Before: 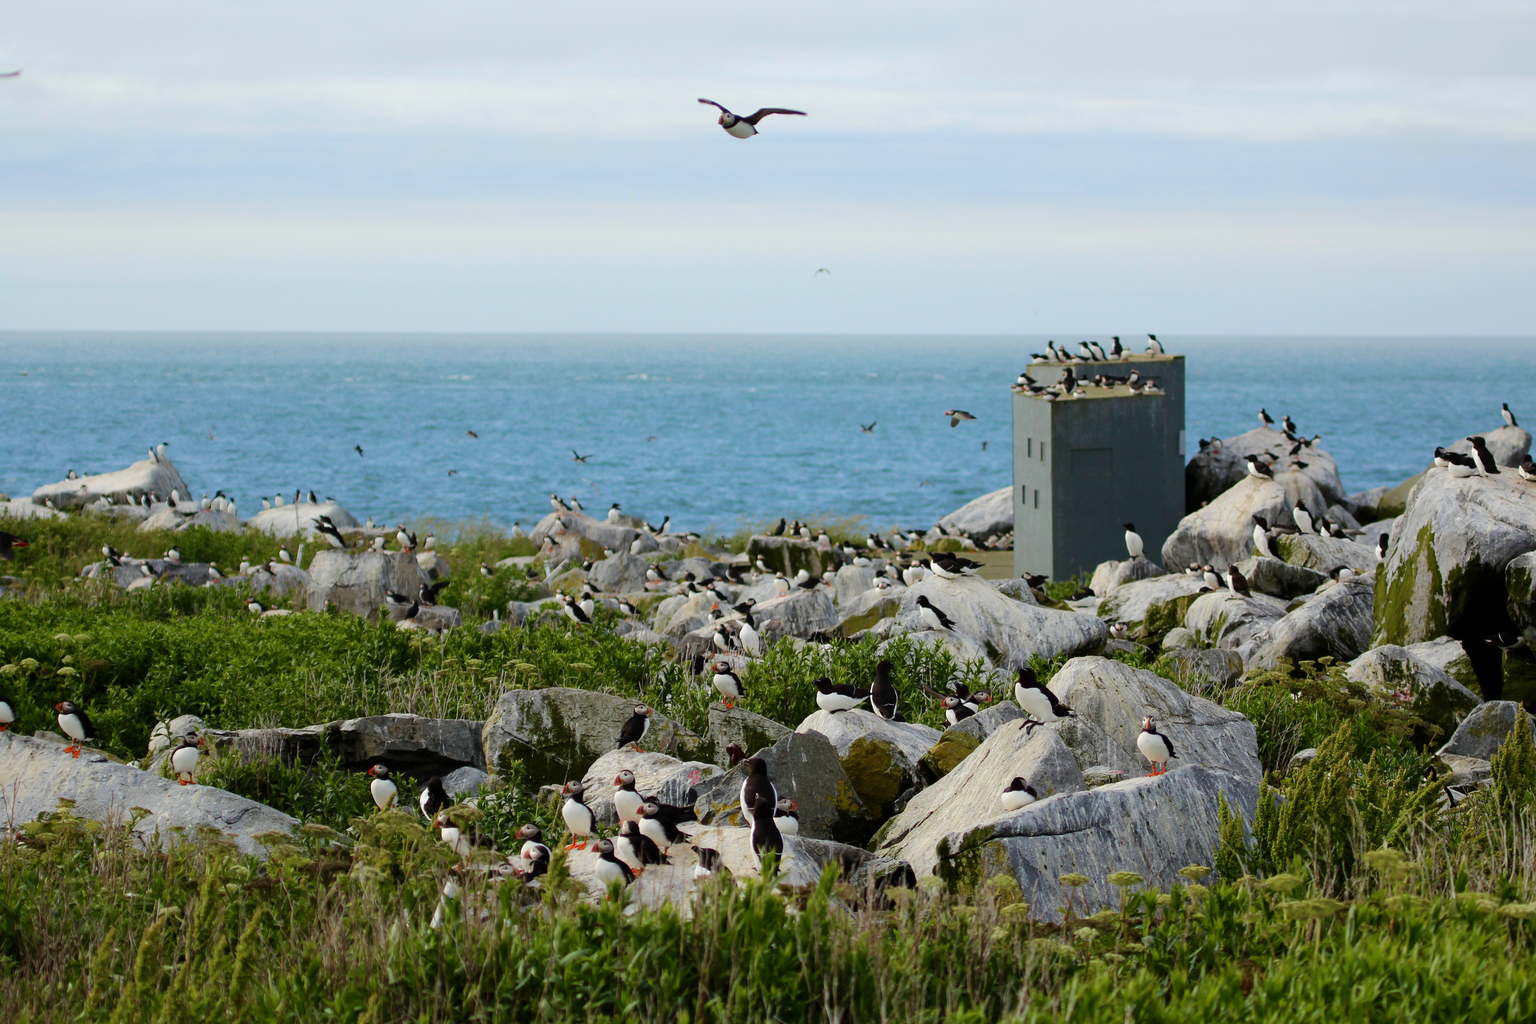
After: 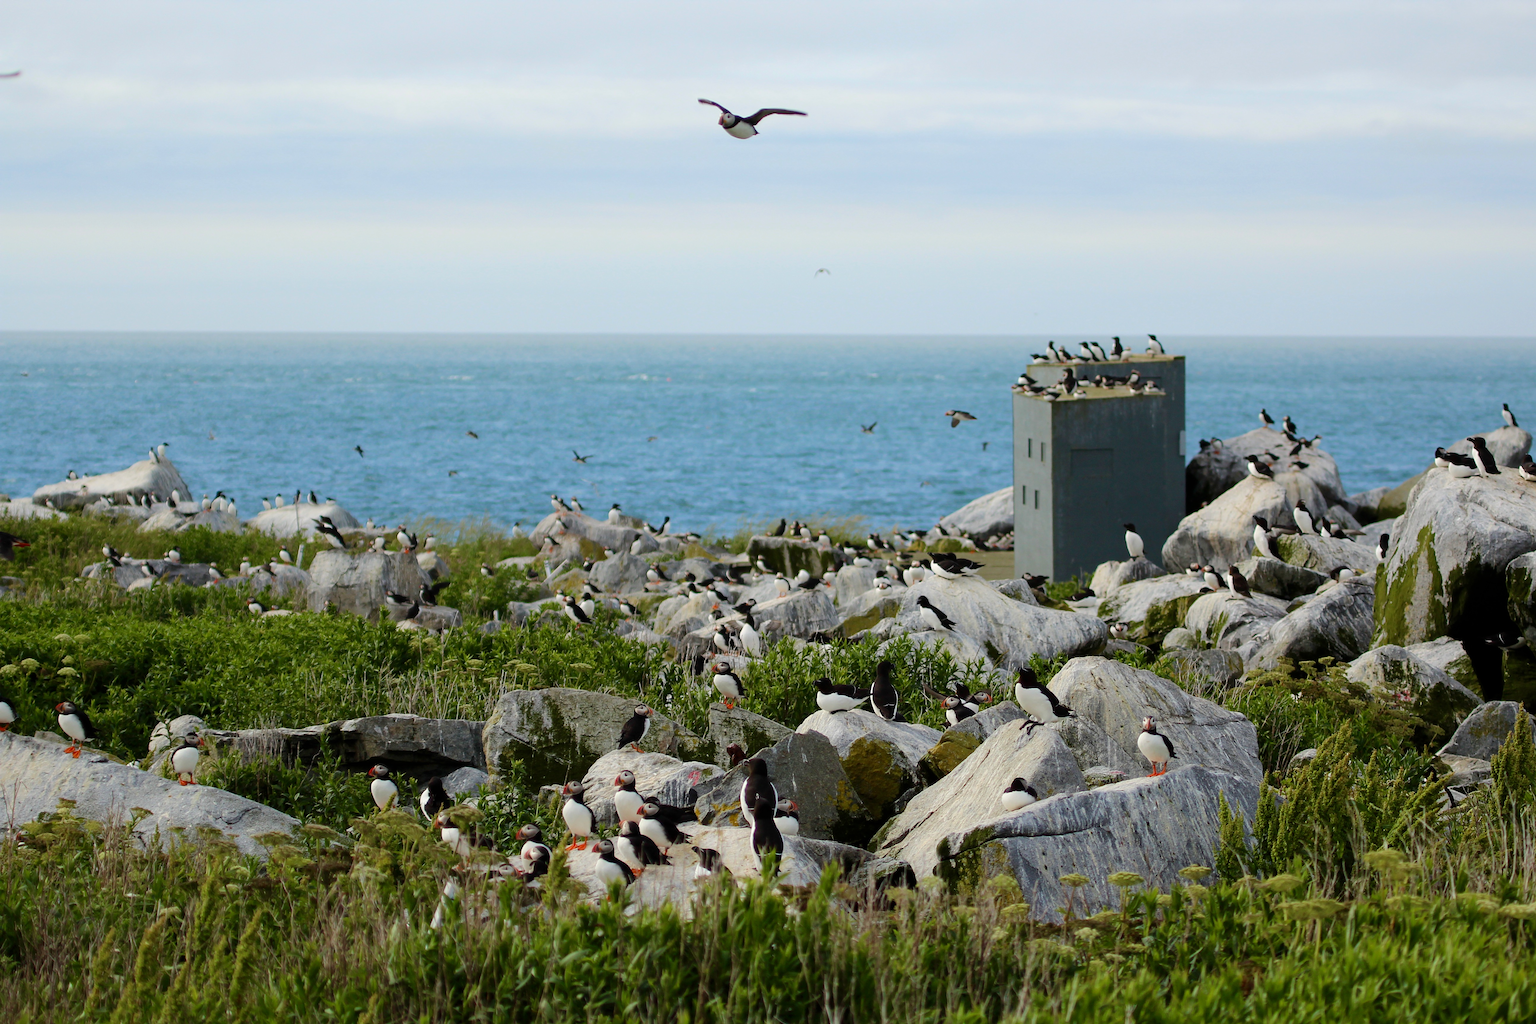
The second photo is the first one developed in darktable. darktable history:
tone equalizer: -8 EV -0.55 EV
sharpen: amount 0.2
